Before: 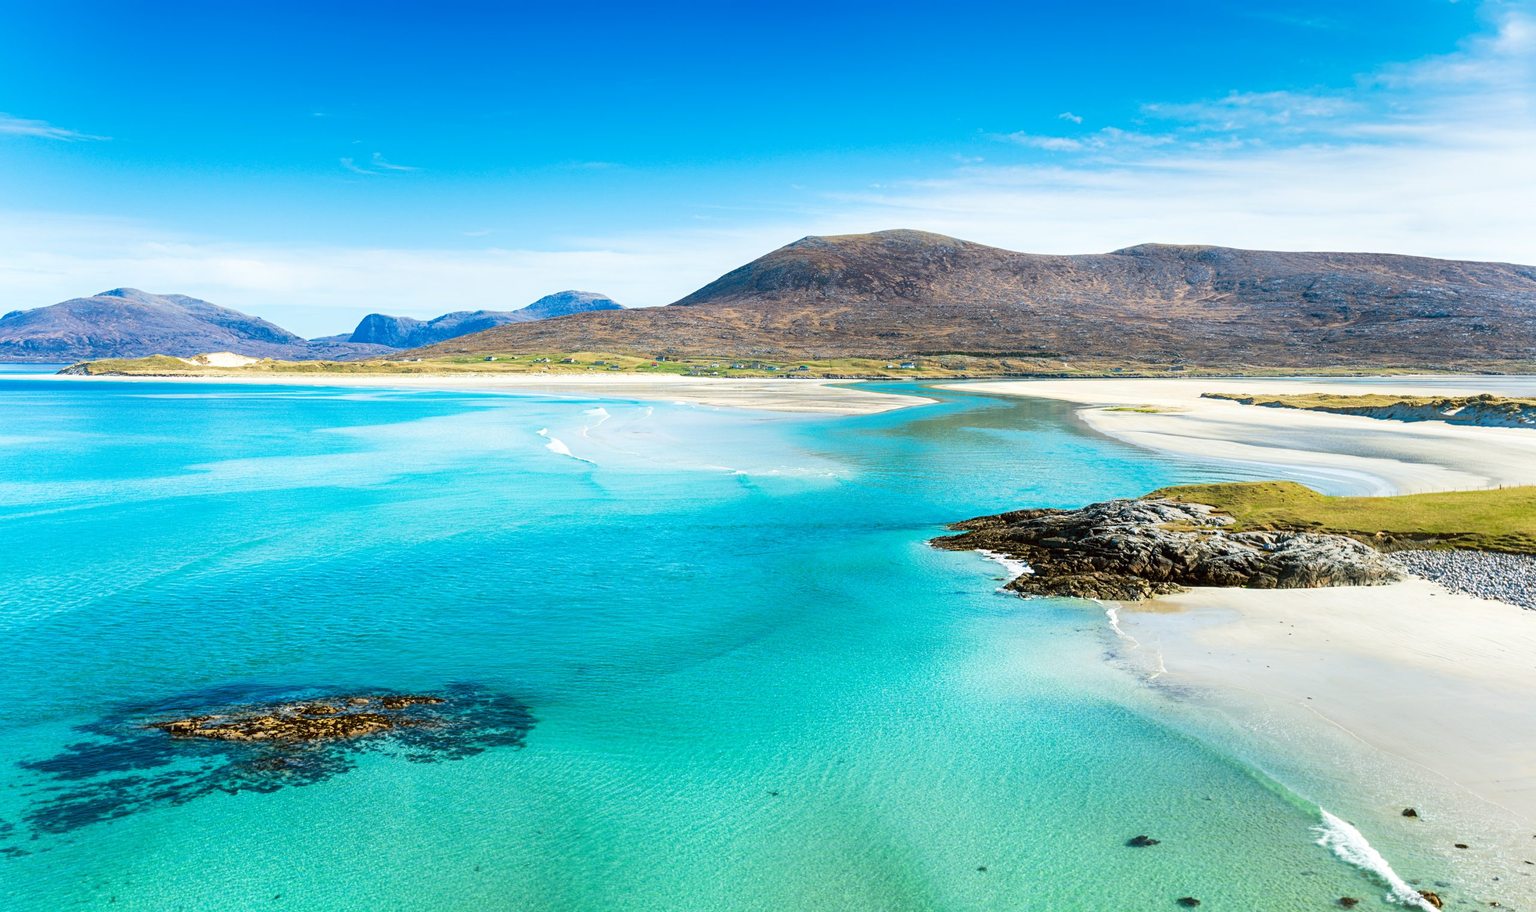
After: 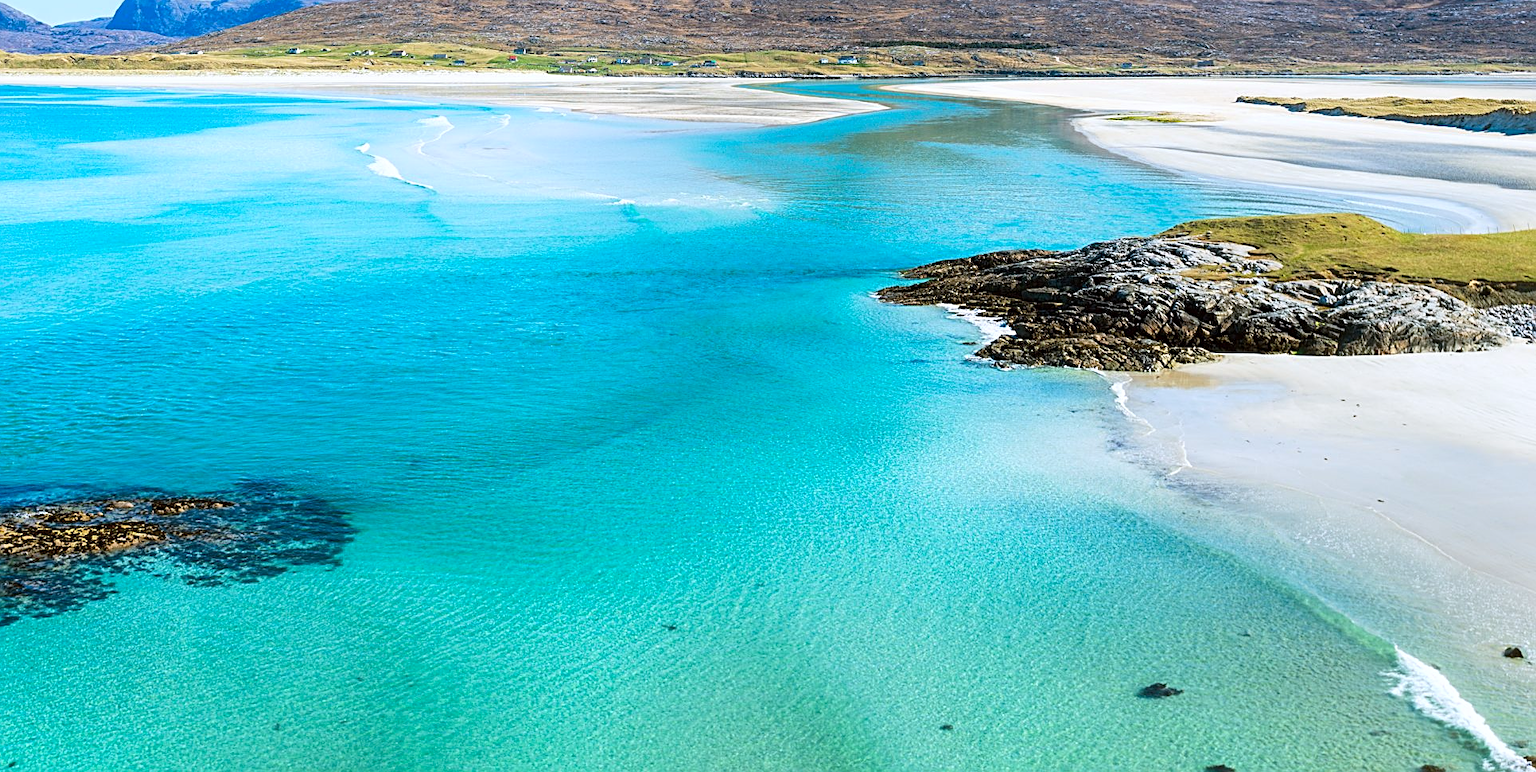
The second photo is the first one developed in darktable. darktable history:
color calibration: illuminant as shot in camera, x 0.358, y 0.373, temperature 4628.91 K
sharpen: on, module defaults
crop and rotate: left 17.476%, top 35.184%, right 7.081%, bottom 0.916%
